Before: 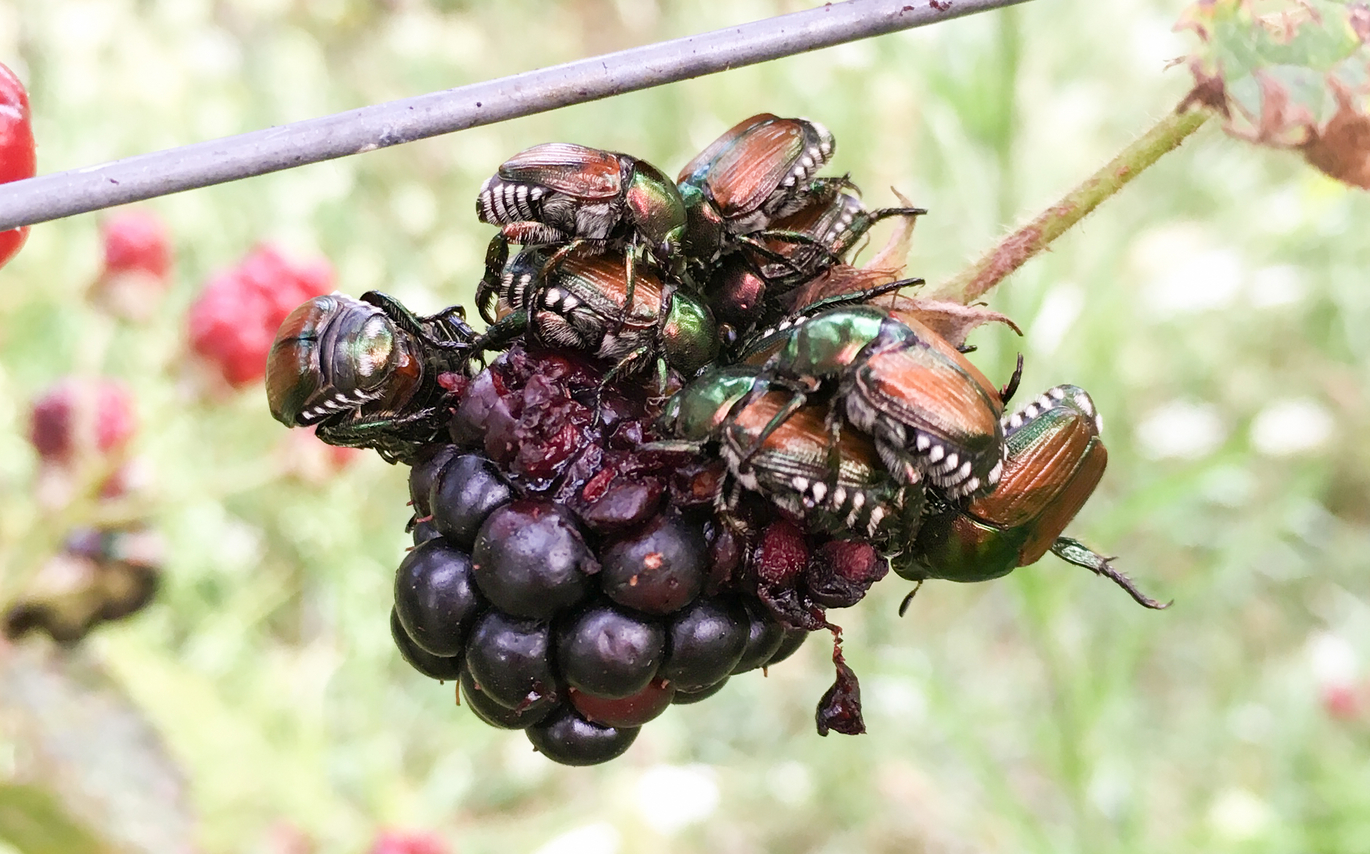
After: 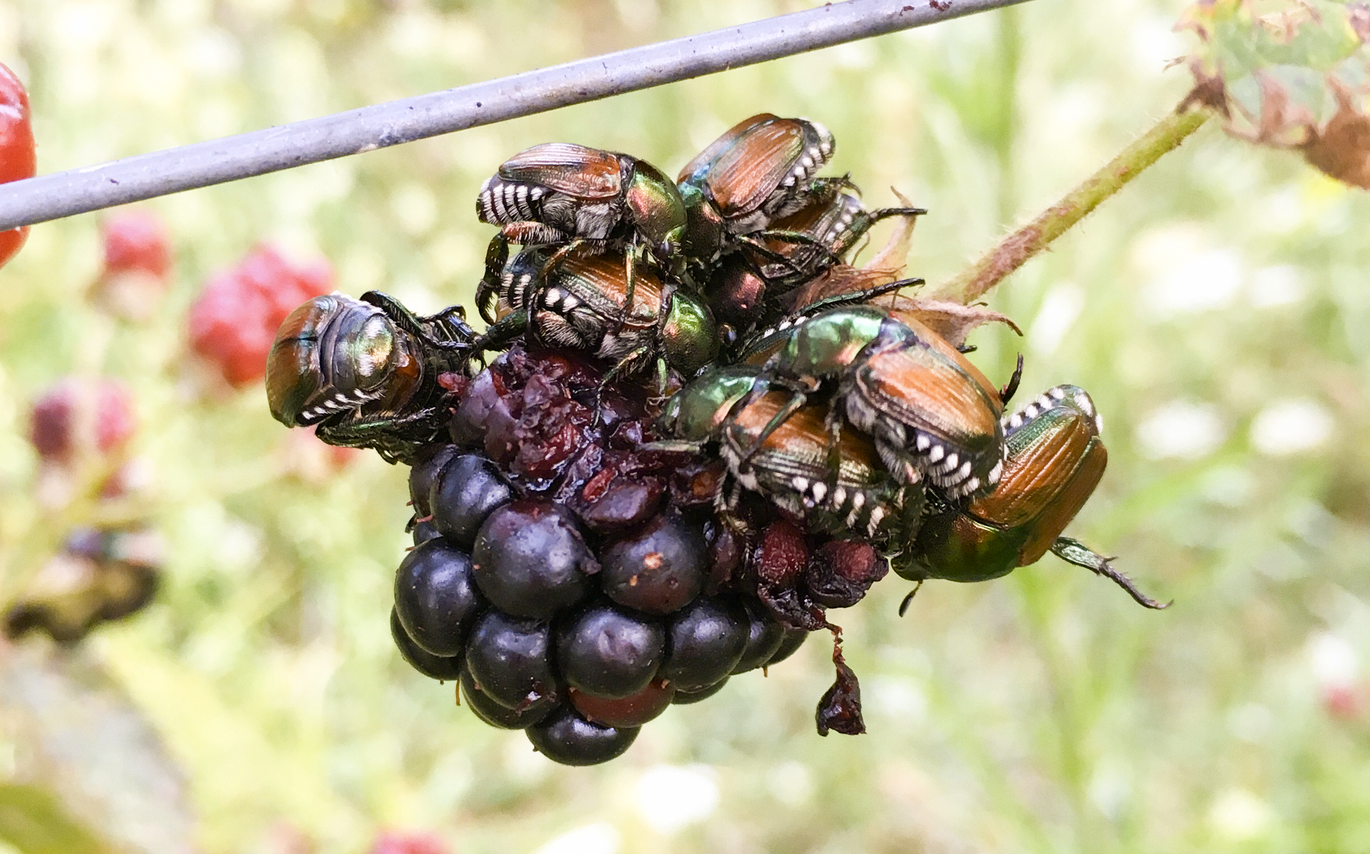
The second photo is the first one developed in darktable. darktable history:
grain: coarseness 14.57 ISO, strength 8.8%
color contrast: green-magenta contrast 0.85, blue-yellow contrast 1.25, unbound 0
